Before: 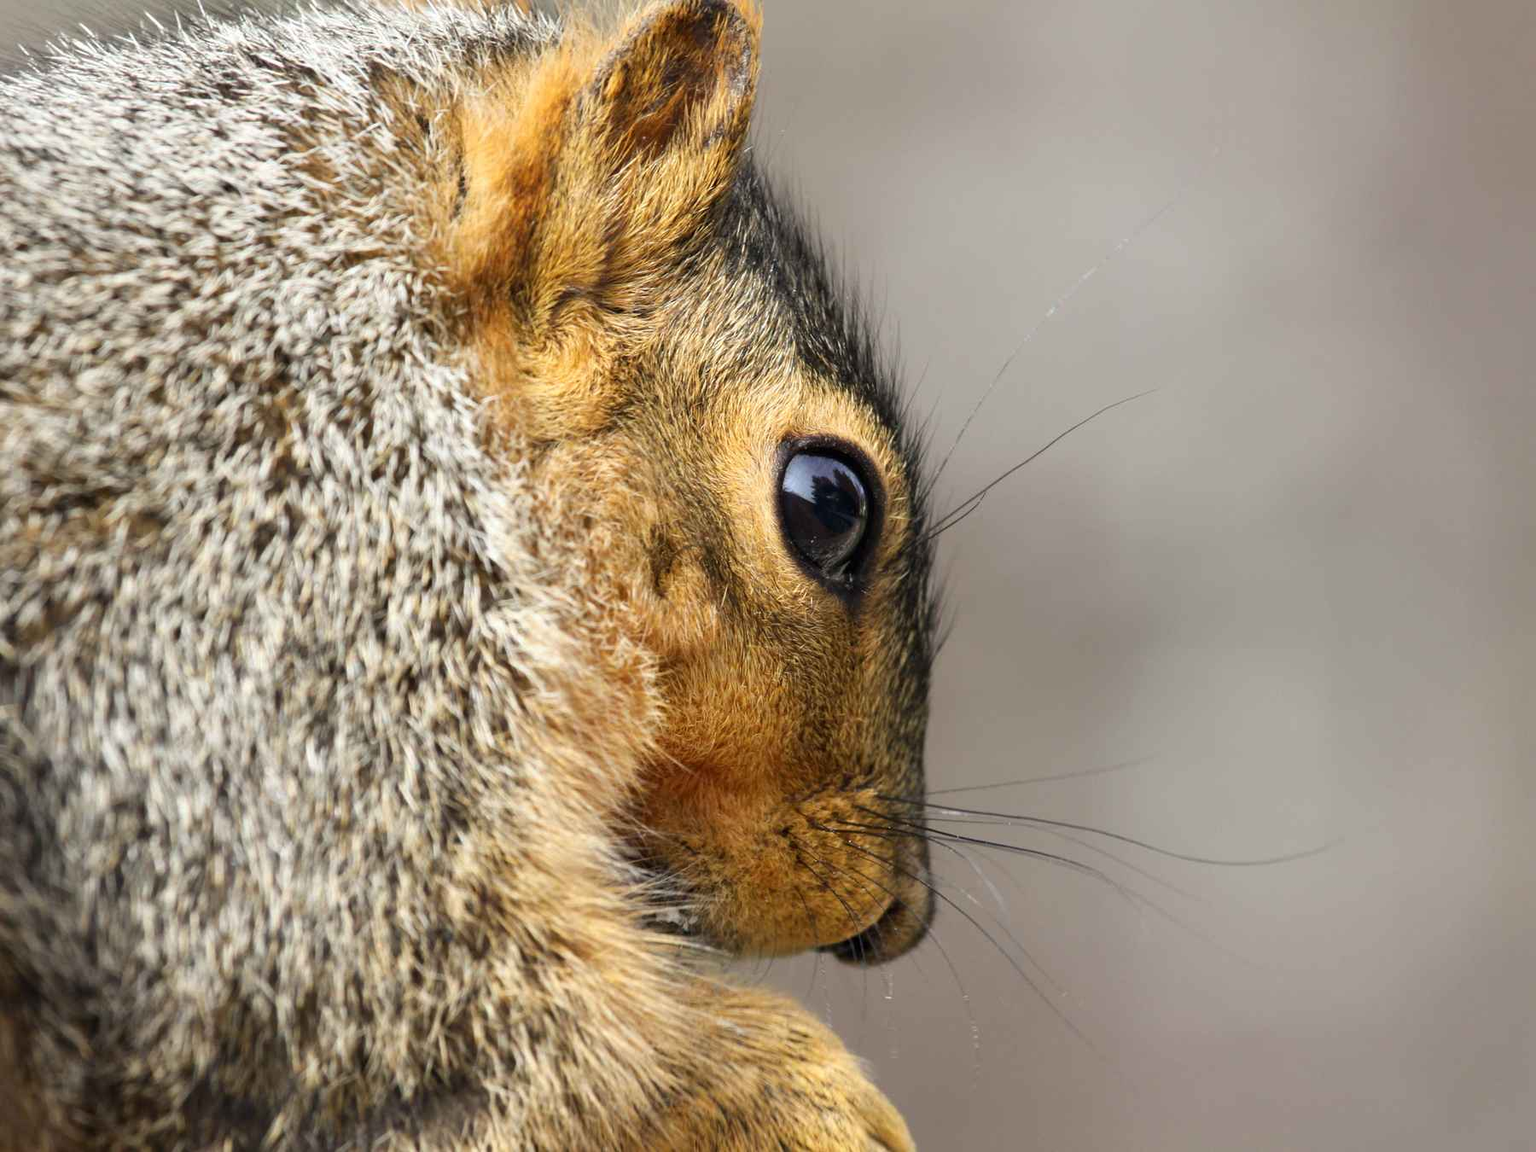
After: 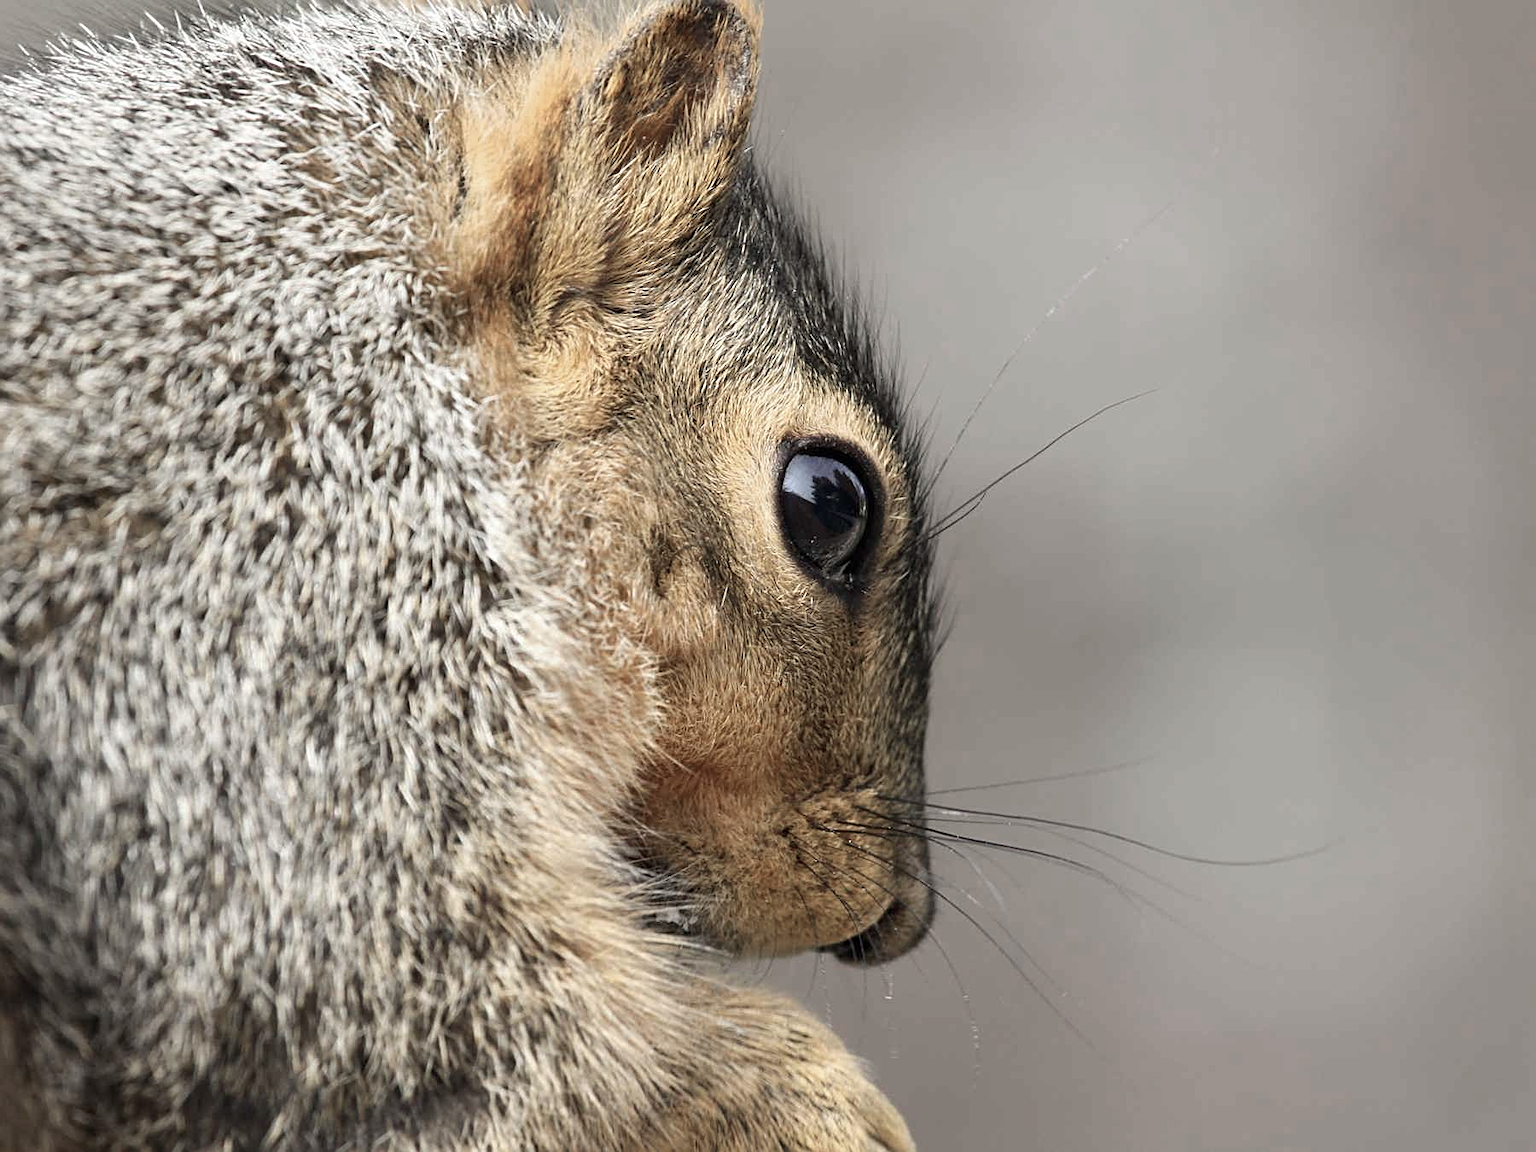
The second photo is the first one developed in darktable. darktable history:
color zones: curves: ch0 [(0, 0.559) (0.153, 0.551) (0.229, 0.5) (0.429, 0.5) (0.571, 0.5) (0.714, 0.5) (0.857, 0.5) (1, 0.559)]; ch1 [(0, 0.417) (0.112, 0.336) (0.213, 0.26) (0.429, 0.34) (0.571, 0.35) (0.683, 0.331) (0.857, 0.344) (1, 0.417)]
sharpen: amount 0.49
